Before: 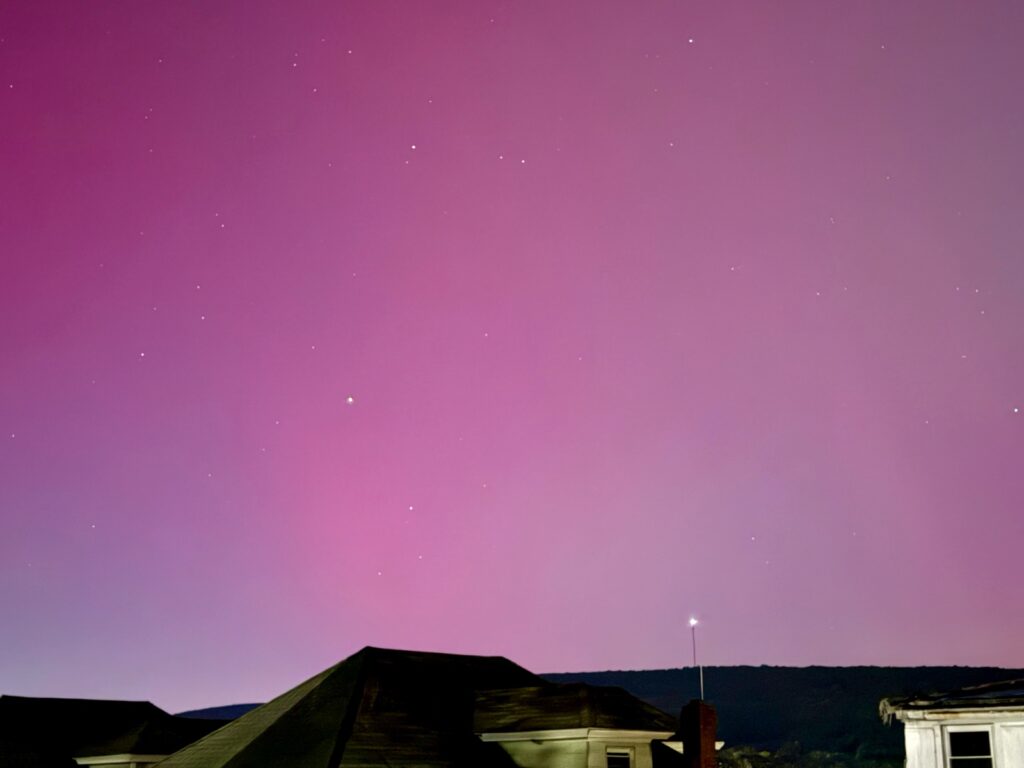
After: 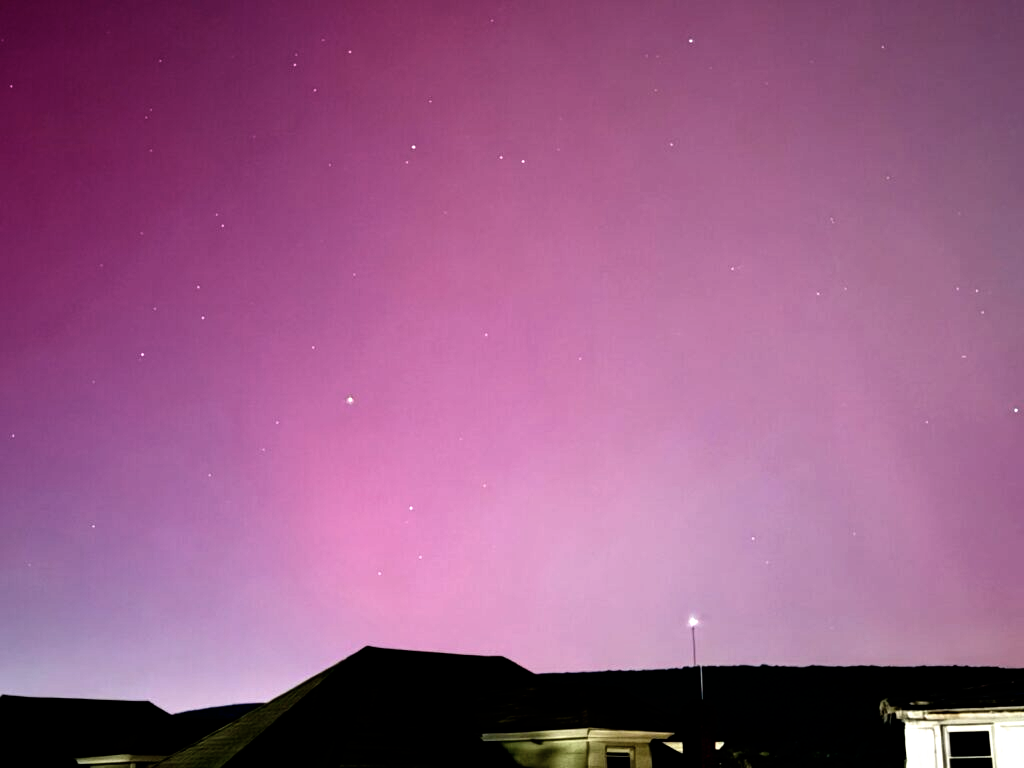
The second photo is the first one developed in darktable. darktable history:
tone equalizer: on, module defaults
filmic rgb: black relative exposure -8.2 EV, white relative exposure 2.2 EV, threshold 3 EV, hardness 7.11, latitude 85.74%, contrast 1.696, highlights saturation mix -4%, shadows ↔ highlights balance -2.69%, preserve chrominance no, color science v5 (2021), contrast in shadows safe, contrast in highlights safe, enable highlight reconstruction true
contrast brightness saturation: contrast 0.1, saturation -0.3
